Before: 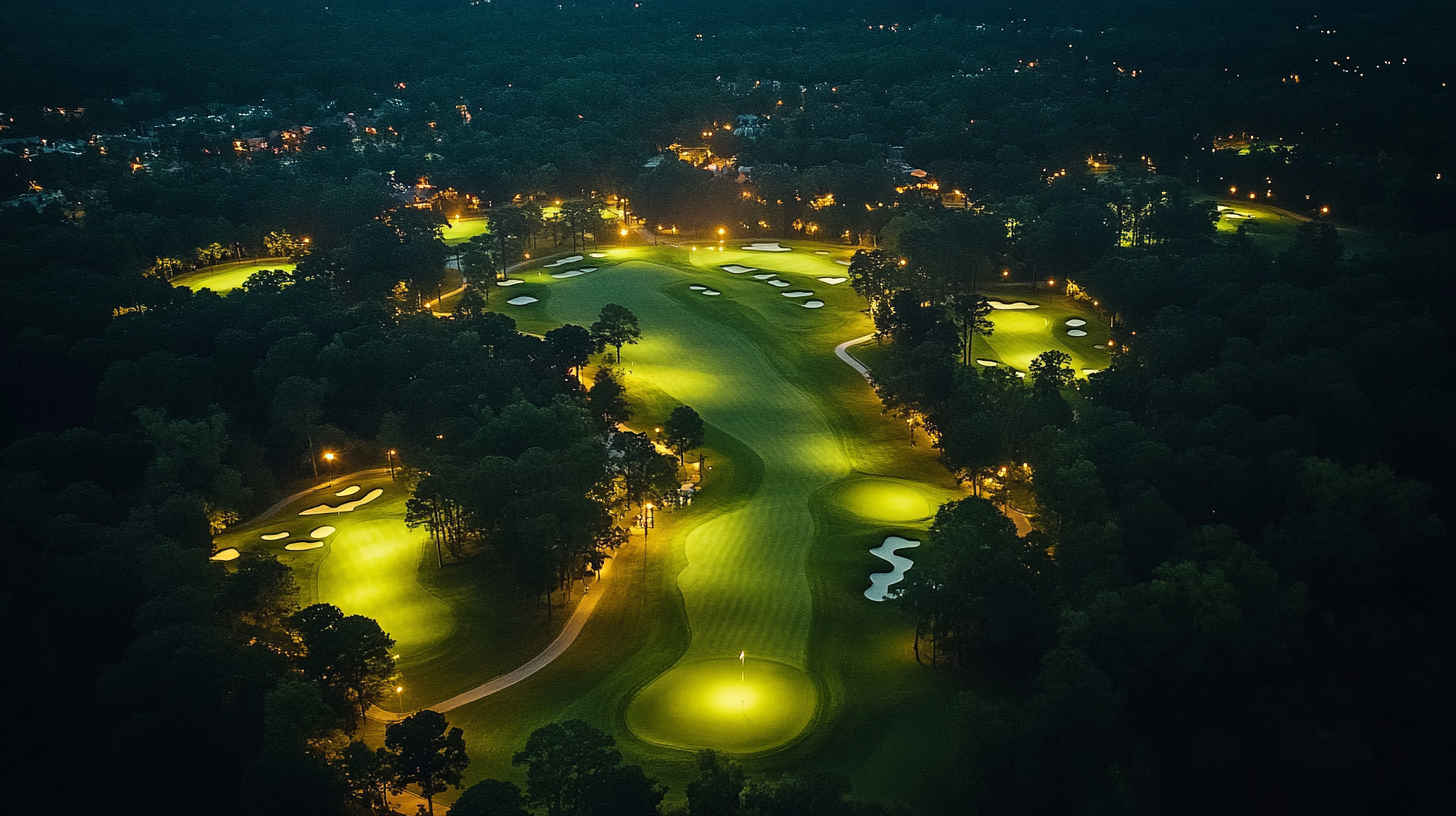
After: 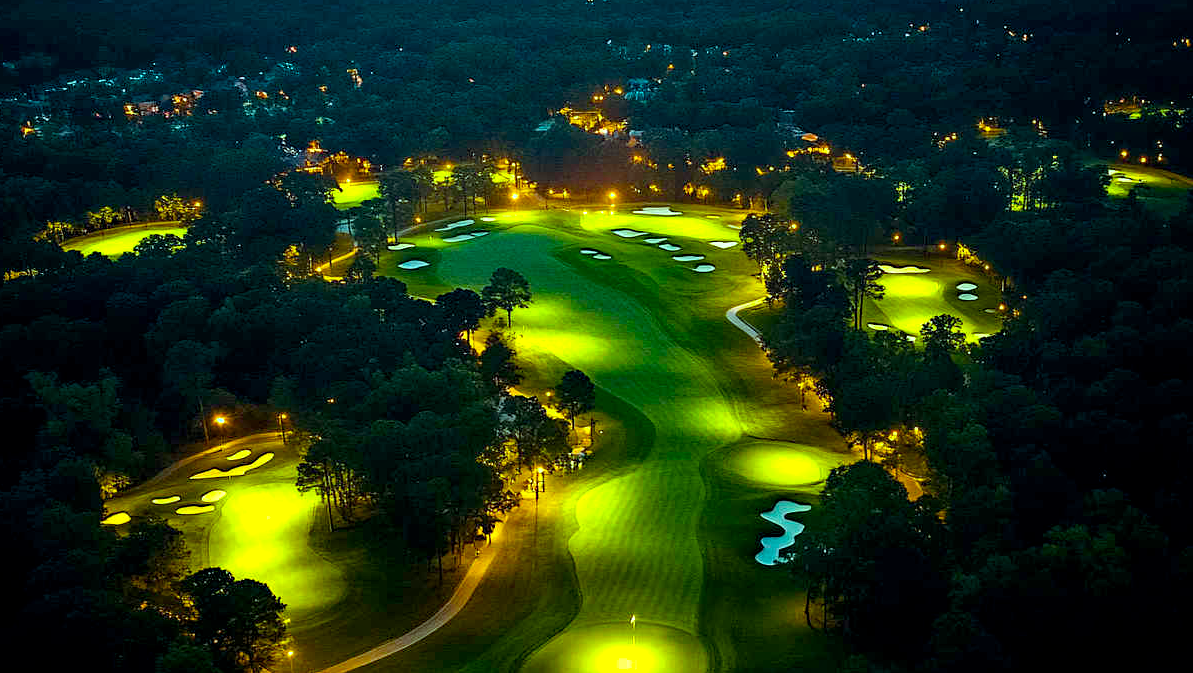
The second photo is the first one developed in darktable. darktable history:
crop and rotate: left 7.507%, top 4.448%, right 10.525%, bottom 13.038%
exposure: black level correction 0.004, exposure 0.412 EV, compensate highlight preservation false
color balance rgb: shadows lift › luminance -9.669%, highlights gain › chroma 4.017%, highlights gain › hue 199.08°, linear chroma grading › global chroma 20.351%, perceptual saturation grading › global saturation 19.357%, global vibrance 20%
haze removal: strength 0.284, distance 0.25, compatibility mode true, adaptive false
